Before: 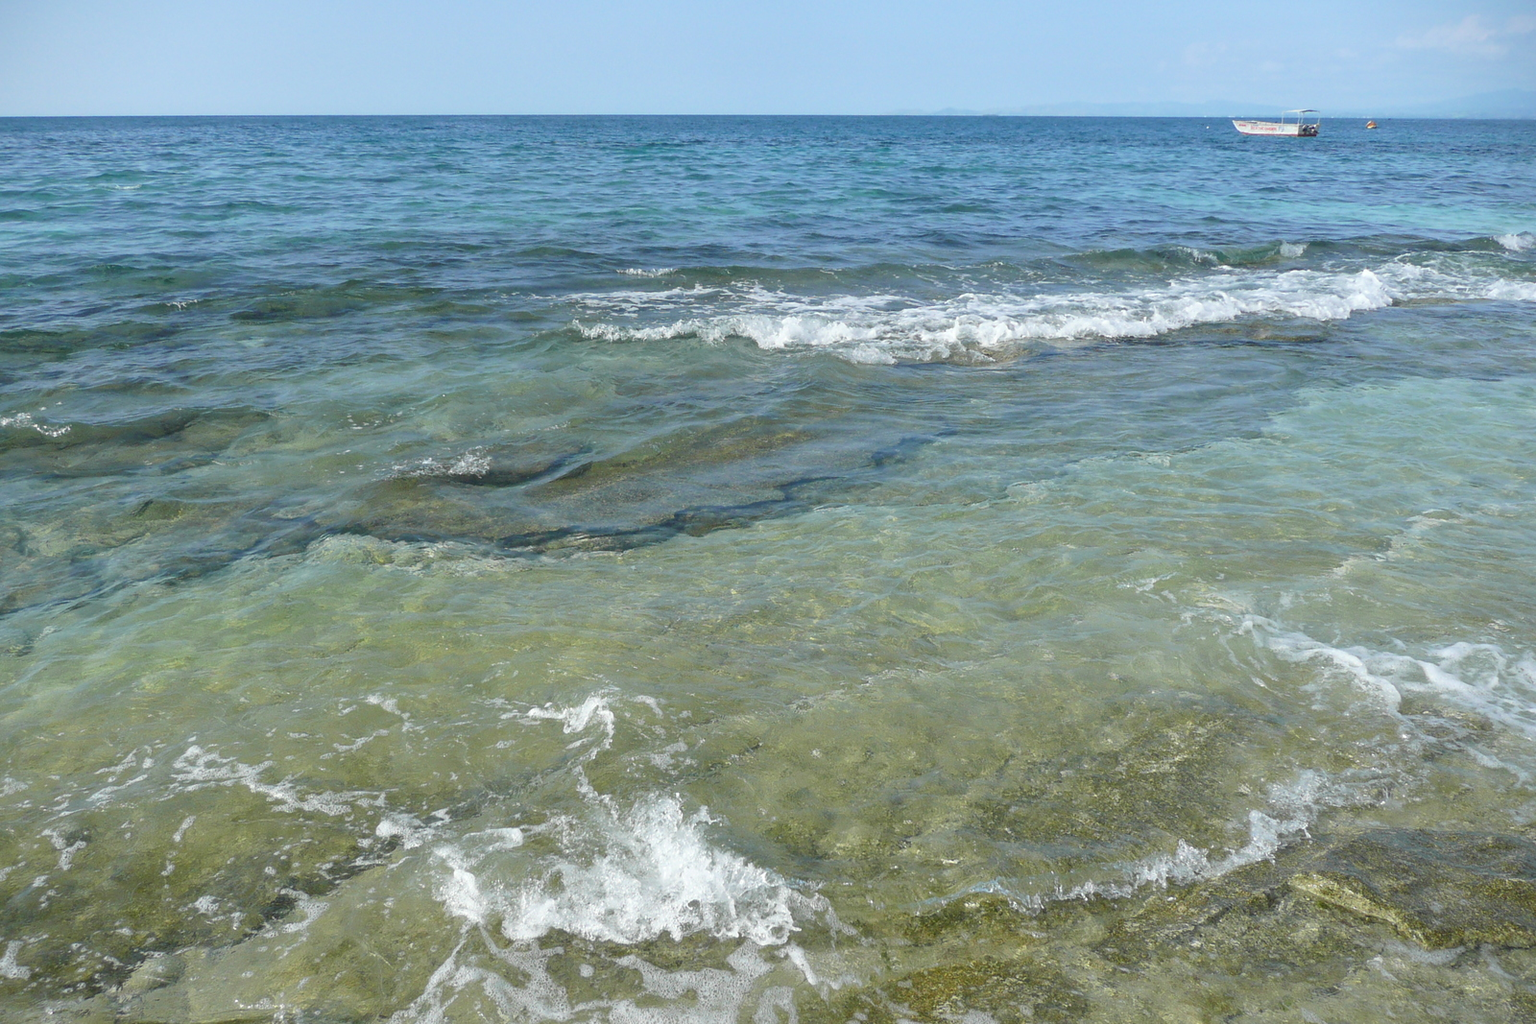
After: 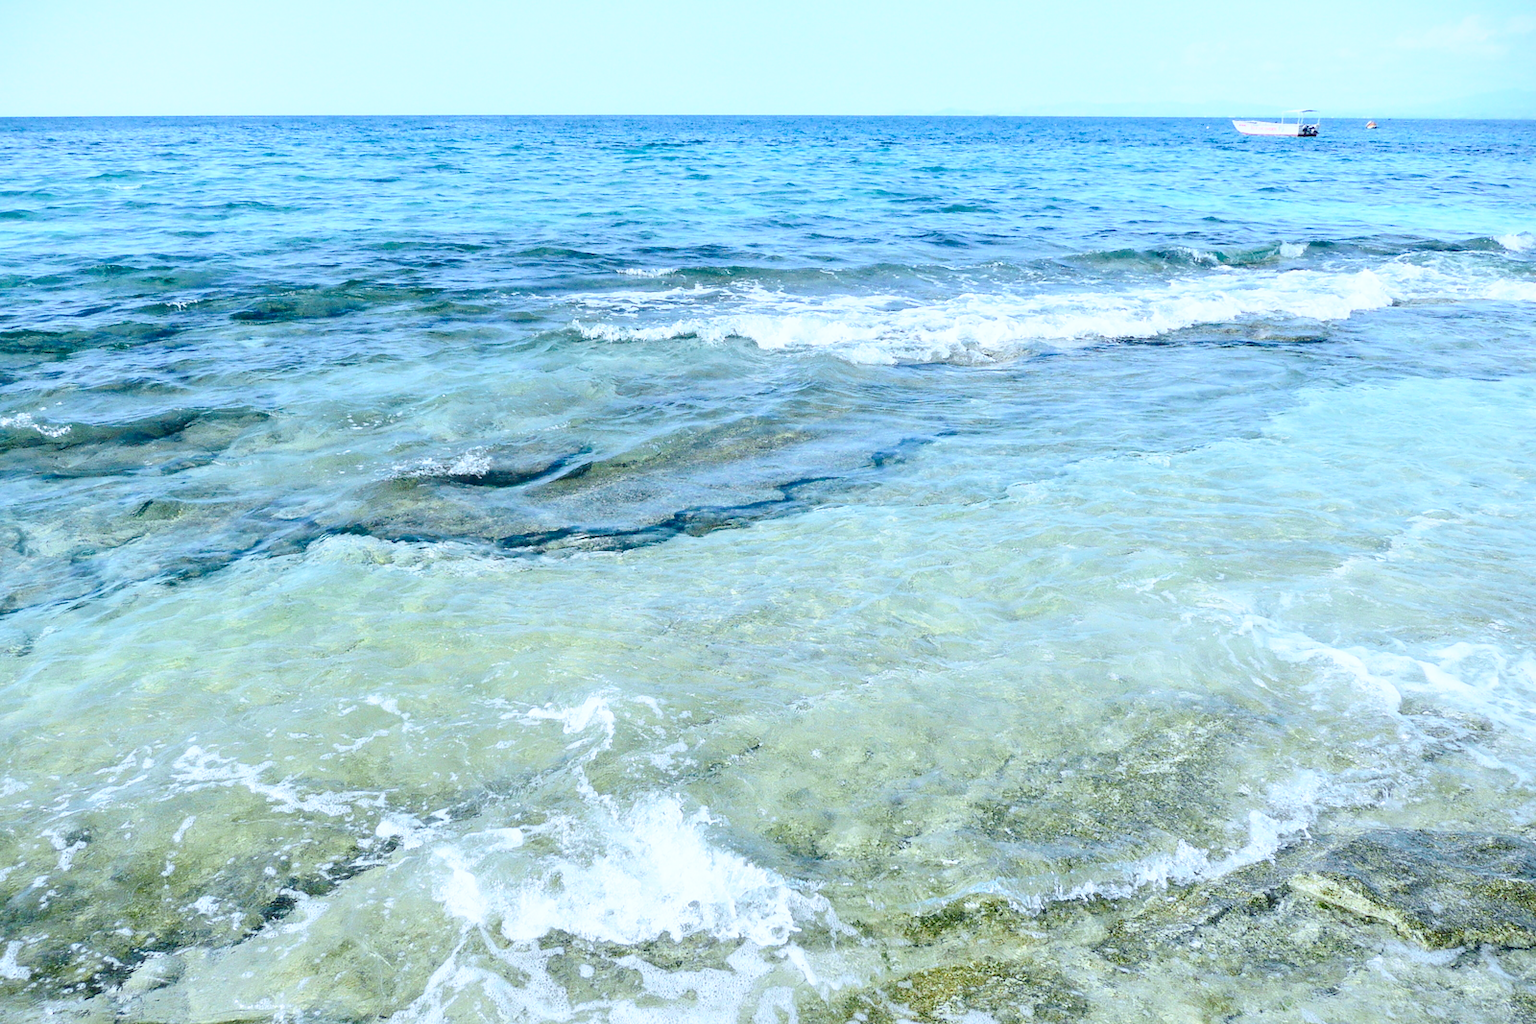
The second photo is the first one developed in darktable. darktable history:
exposure: exposure -0.147 EV, compensate highlight preservation false
levels: white 99.95%
base curve: curves: ch0 [(0, 0) (0.028, 0.03) (0.121, 0.232) (0.46, 0.748) (0.859, 0.968) (1, 1)], preserve colors none
color calibration: illuminant custom, x 0.387, y 0.387, temperature 3845.25 K
contrast brightness saturation: contrast 0.291
